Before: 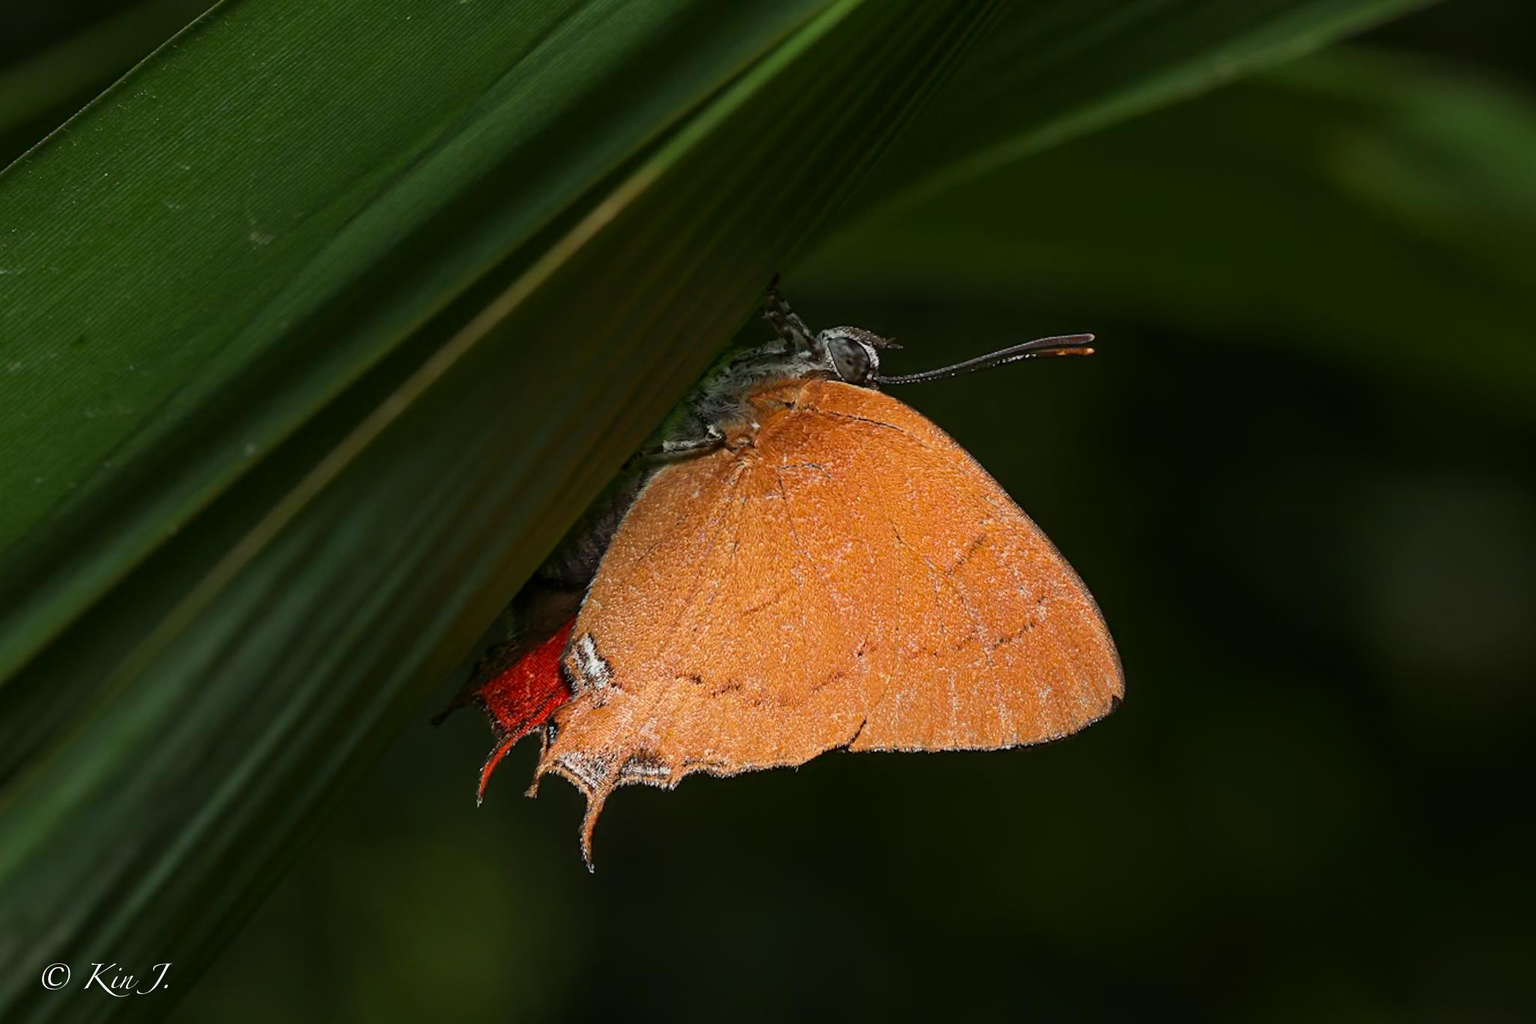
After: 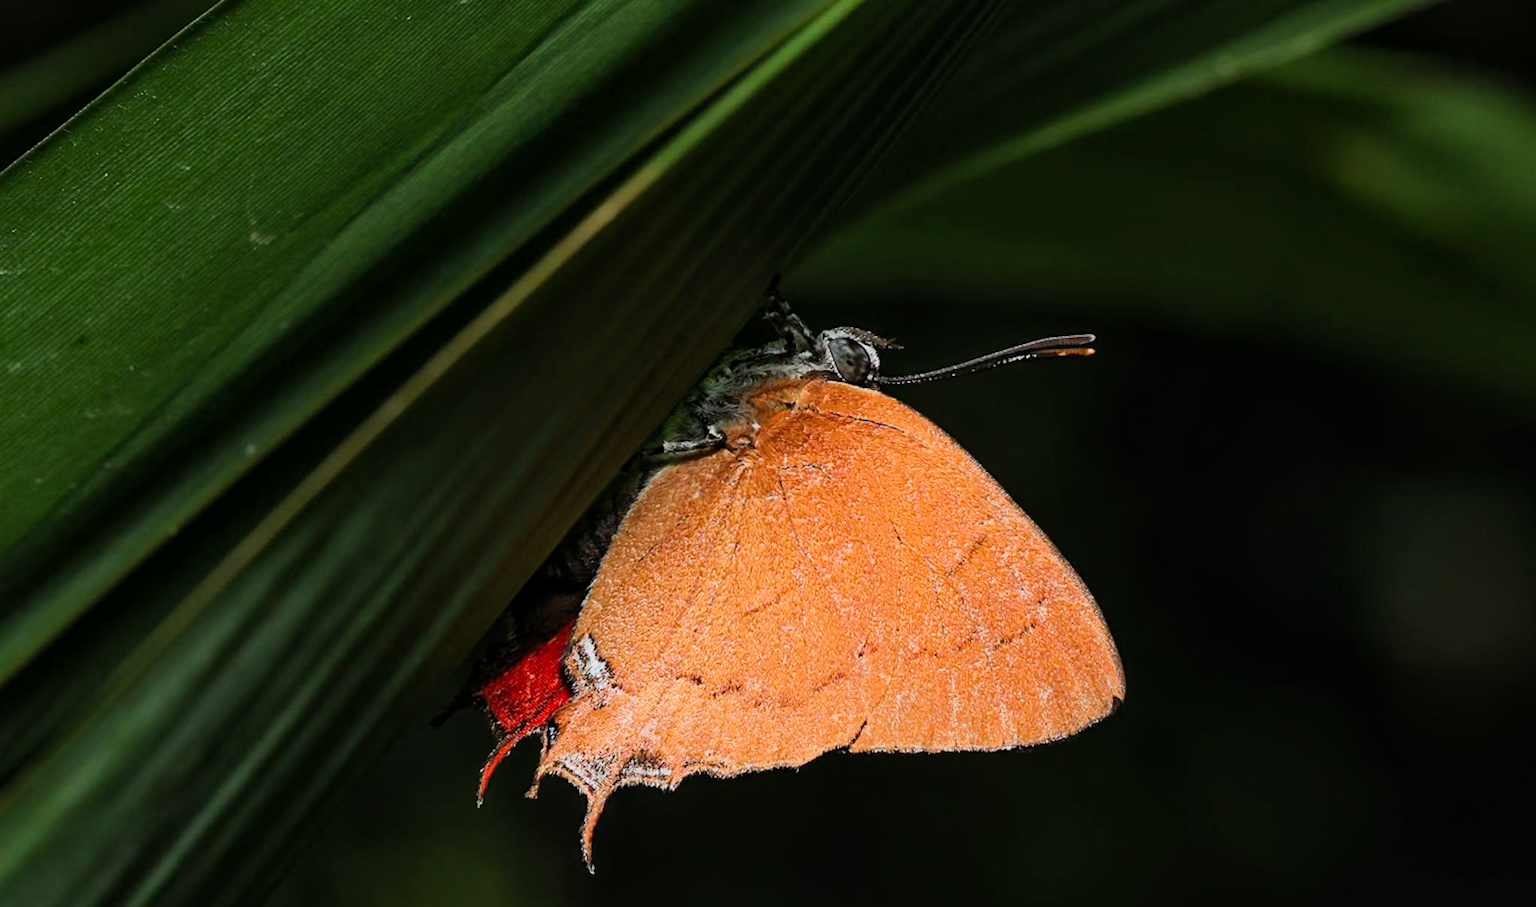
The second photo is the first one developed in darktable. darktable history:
crop and rotate: top 0%, bottom 11.35%
local contrast: mode bilateral grid, contrast 20, coarseness 49, detail 120%, midtone range 0.2
contrast brightness saturation: contrast 0.202, brightness 0.169, saturation 0.225
filmic rgb: black relative exposure -7.65 EV, white relative exposure 4.56 EV, hardness 3.61
color correction: highlights a* -0.073, highlights b* -5.47, shadows a* -0.123, shadows b* -0.141
